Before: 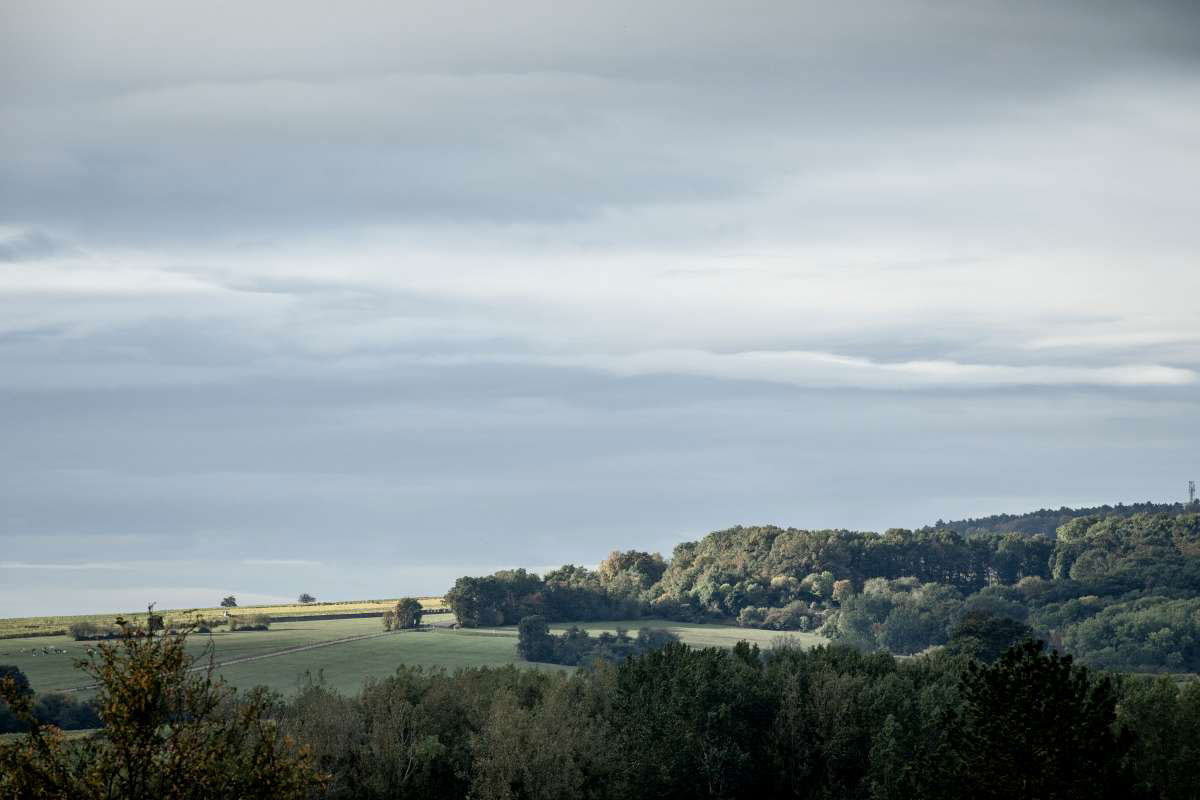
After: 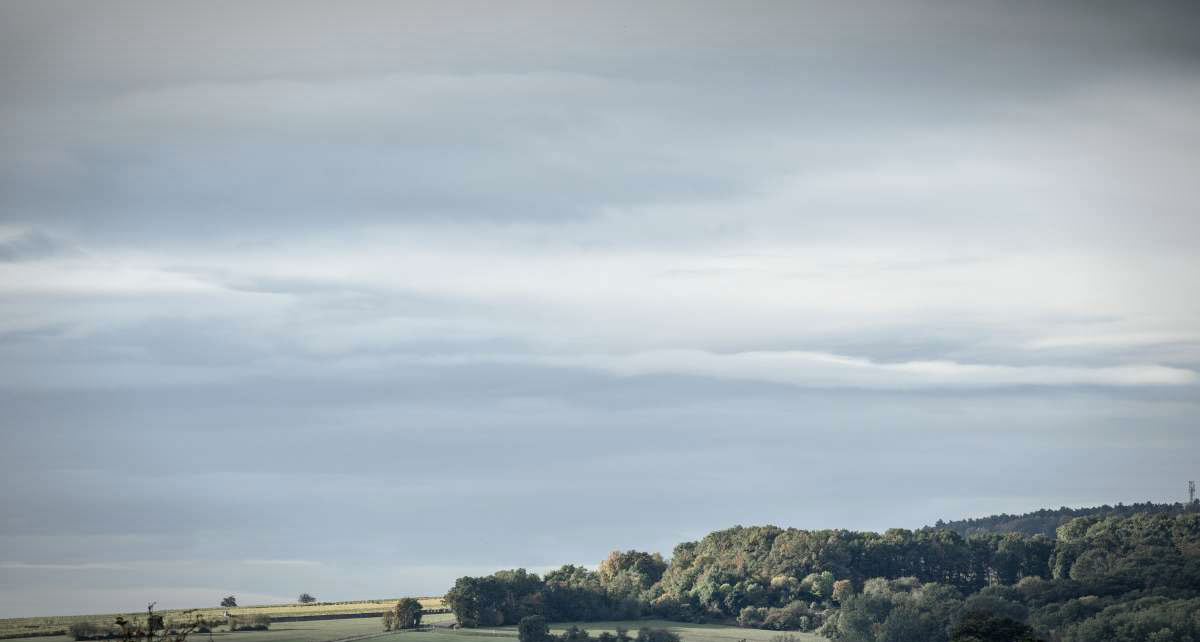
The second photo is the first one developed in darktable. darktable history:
crop: bottom 19.682%
vignetting: brightness -0.413, saturation -0.31, automatic ratio true
